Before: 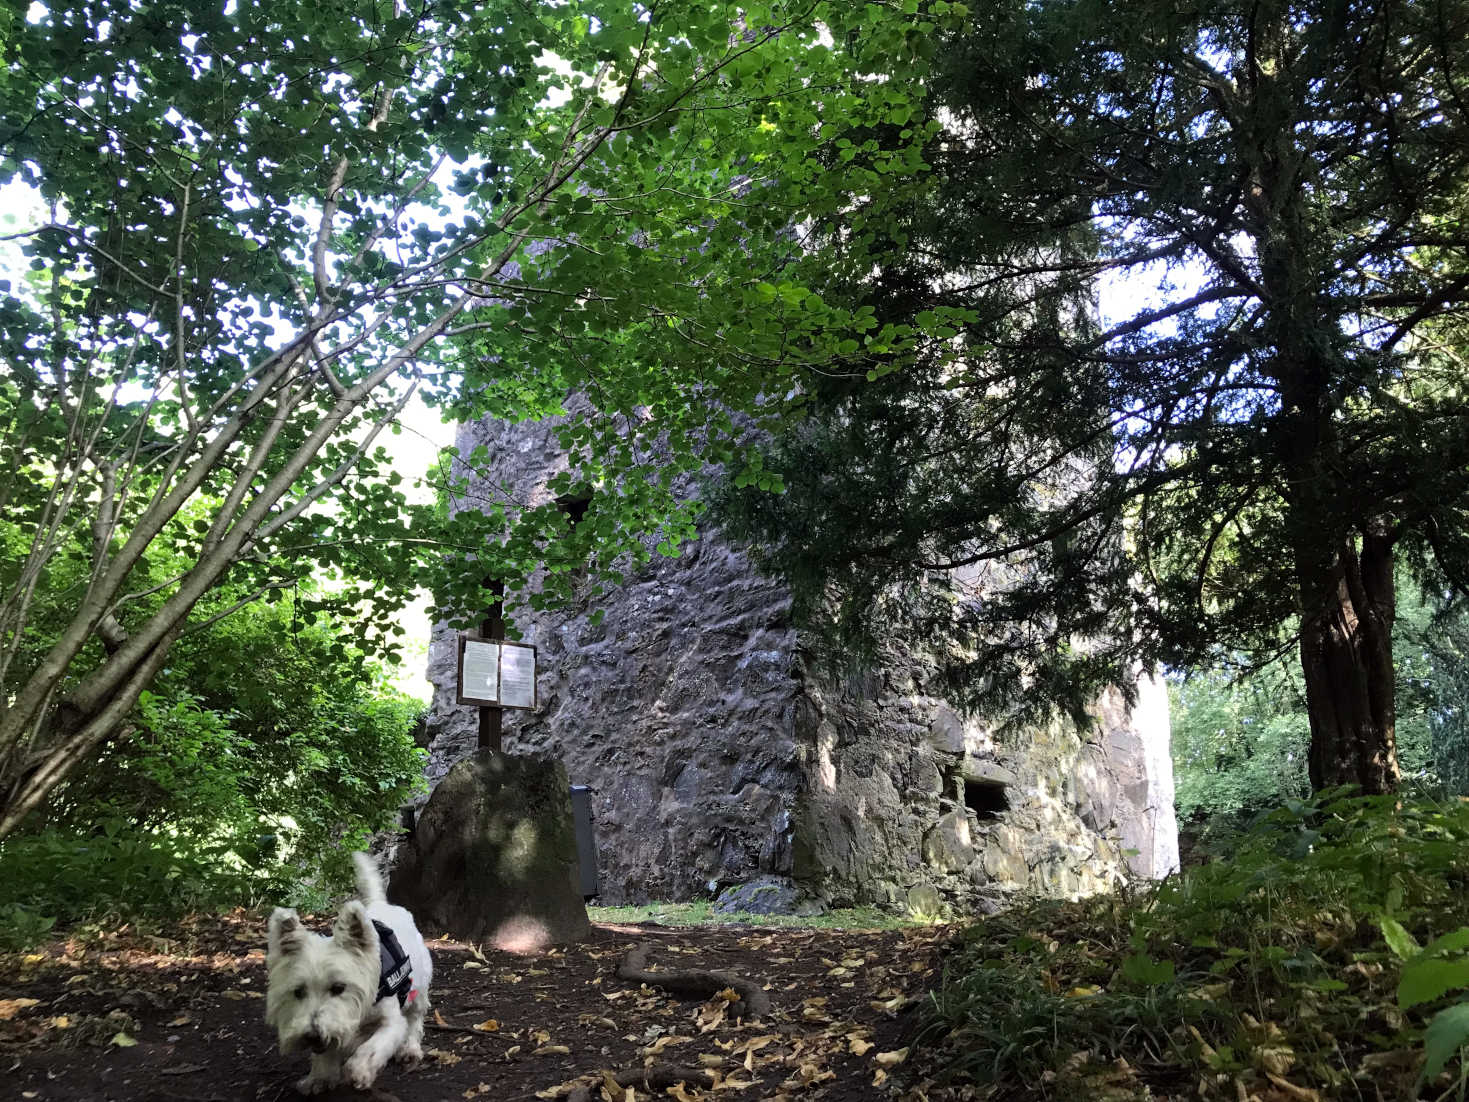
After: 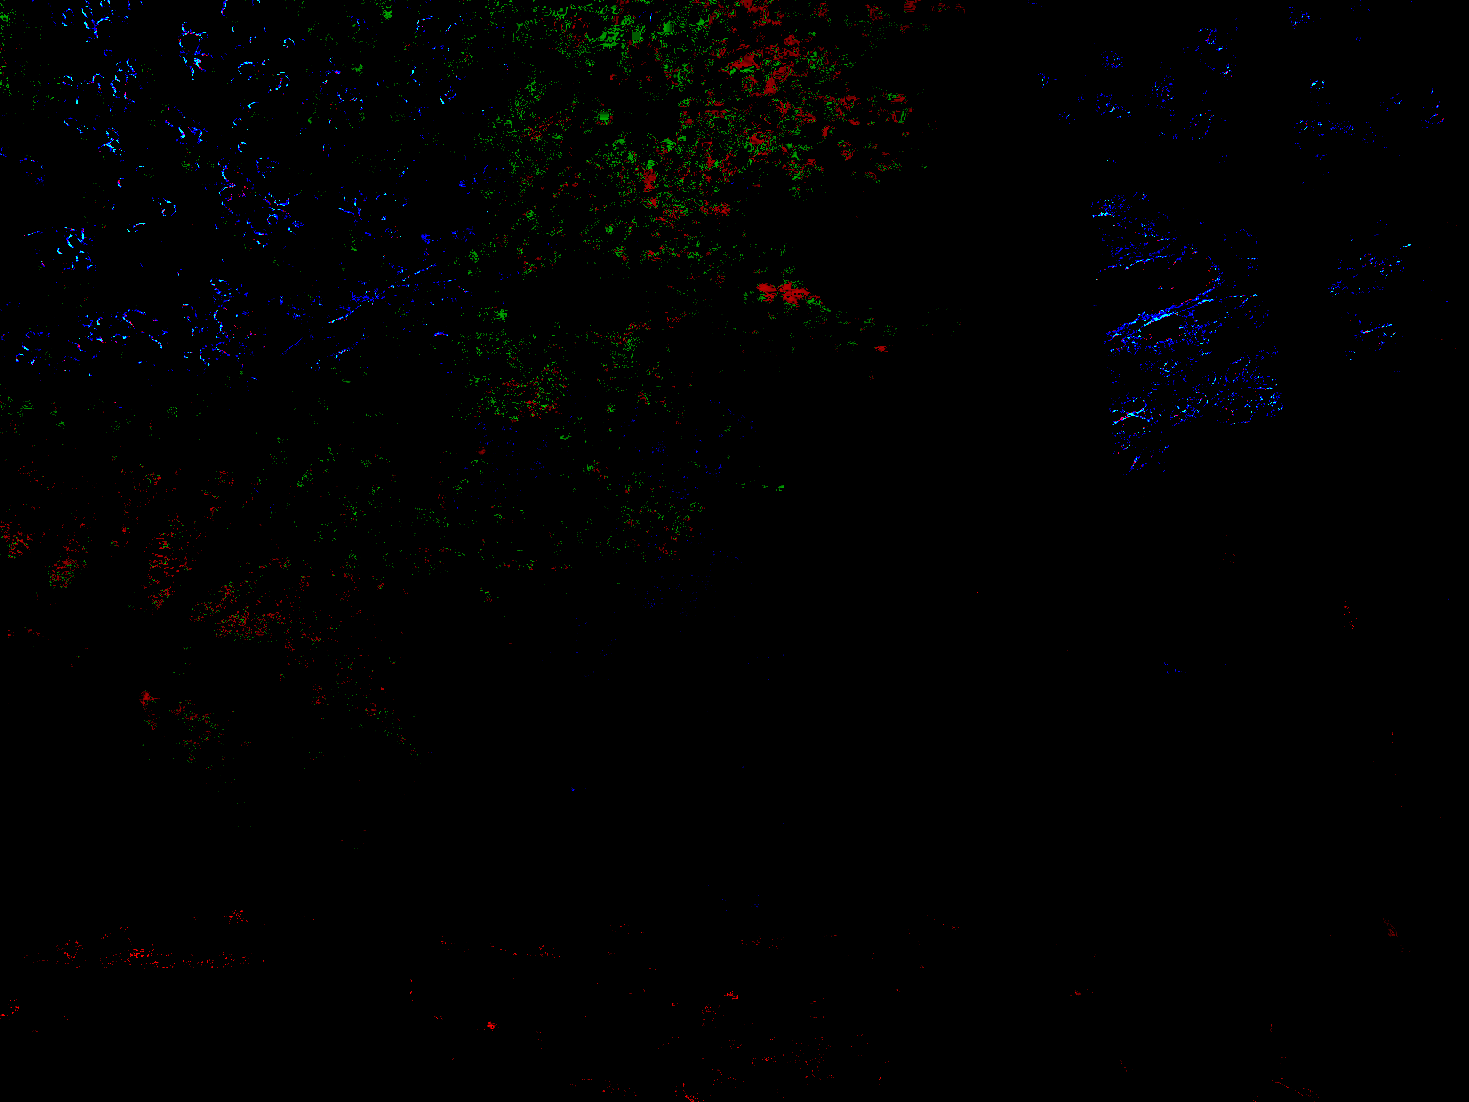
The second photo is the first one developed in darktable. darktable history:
exposure: black level correction 0.1, exposure 2.907 EV, compensate highlight preservation false
tone equalizer: -8 EV -0.752 EV, -7 EV -0.718 EV, -6 EV -0.578 EV, -5 EV -0.384 EV, -3 EV 0.368 EV, -2 EV 0.6 EV, -1 EV 0.689 EV, +0 EV 0.78 EV, edges refinement/feathering 500, mask exposure compensation -1.57 EV, preserve details no
local contrast: on, module defaults
